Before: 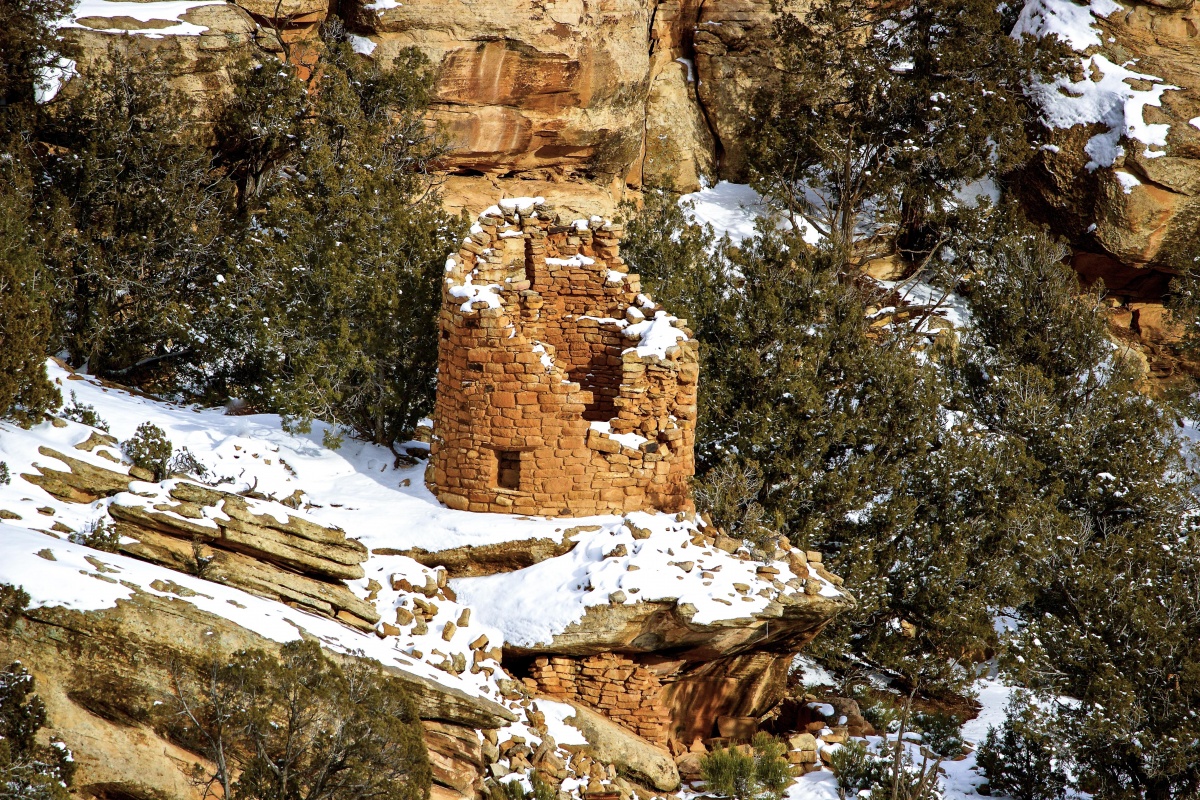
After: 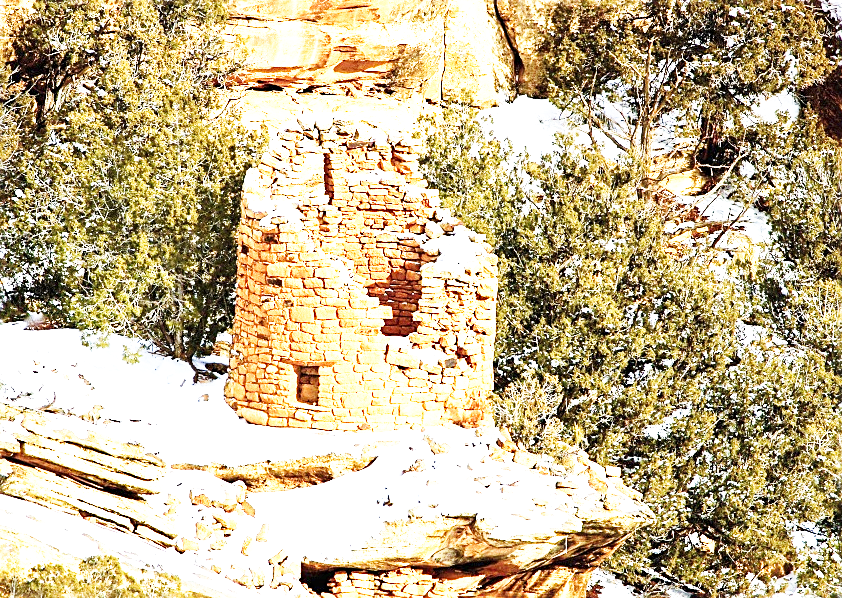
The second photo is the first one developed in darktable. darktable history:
crop and rotate: left 16.774%, top 10.669%, right 13.028%, bottom 14.554%
base curve: curves: ch0 [(0, 0) (0.018, 0.026) (0.143, 0.37) (0.33, 0.731) (0.458, 0.853) (0.735, 0.965) (0.905, 0.986) (1, 1)], preserve colors none
sharpen: on, module defaults
exposure: black level correction 0, exposure 1.906 EV, compensate exposure bias true, compensate highlight preservation false
